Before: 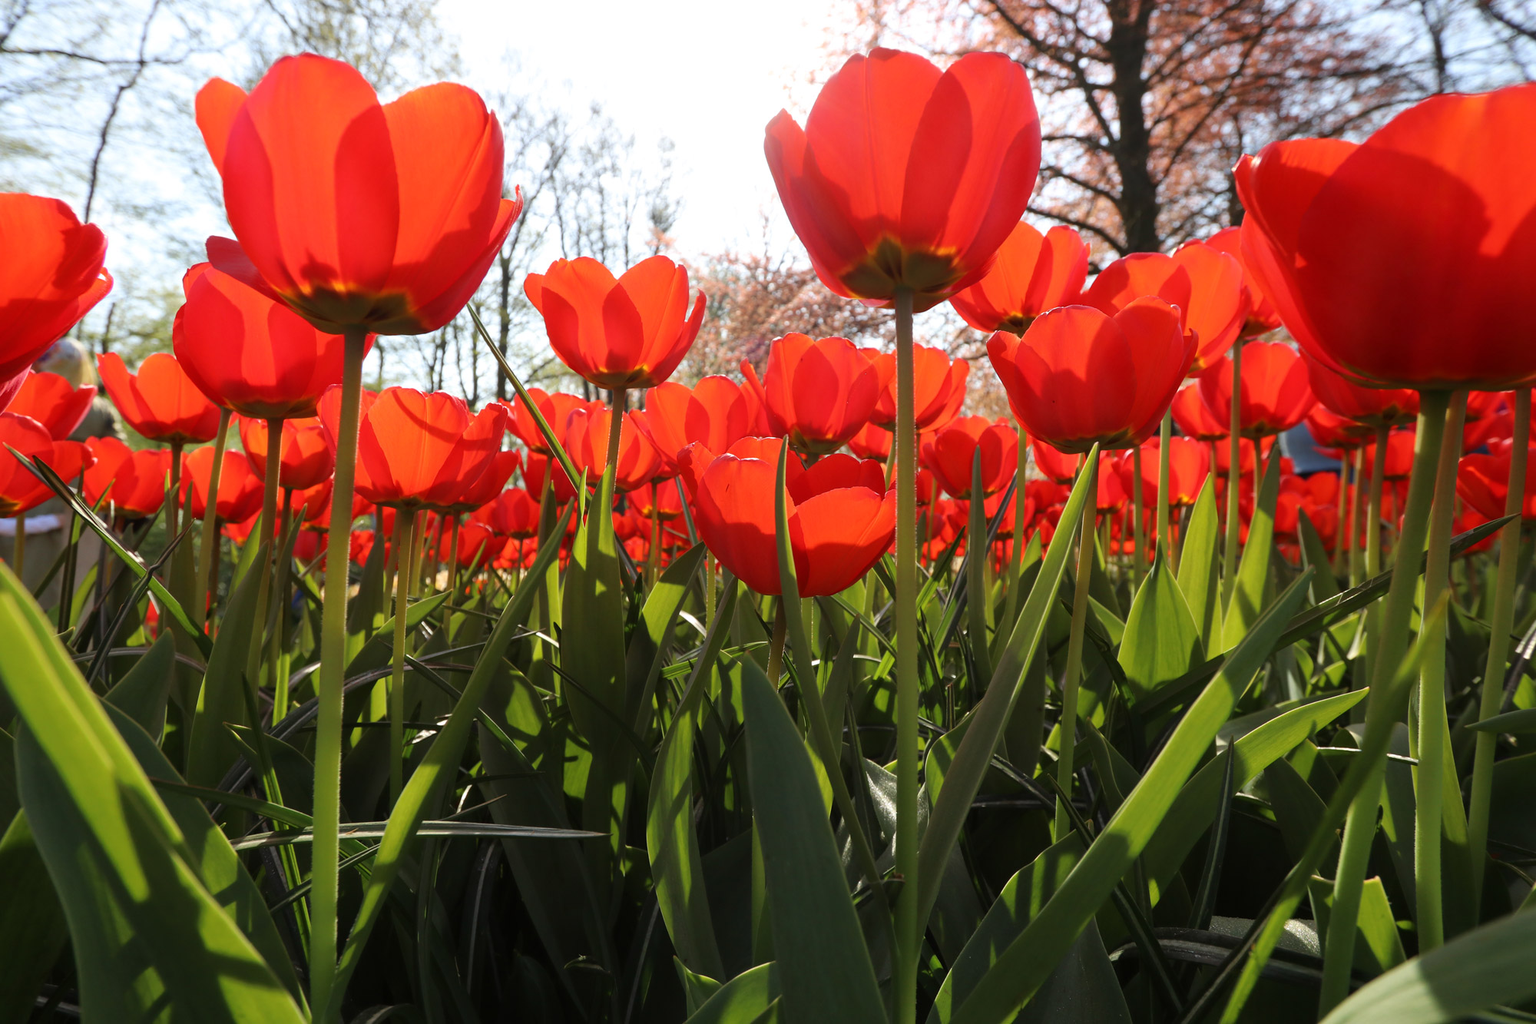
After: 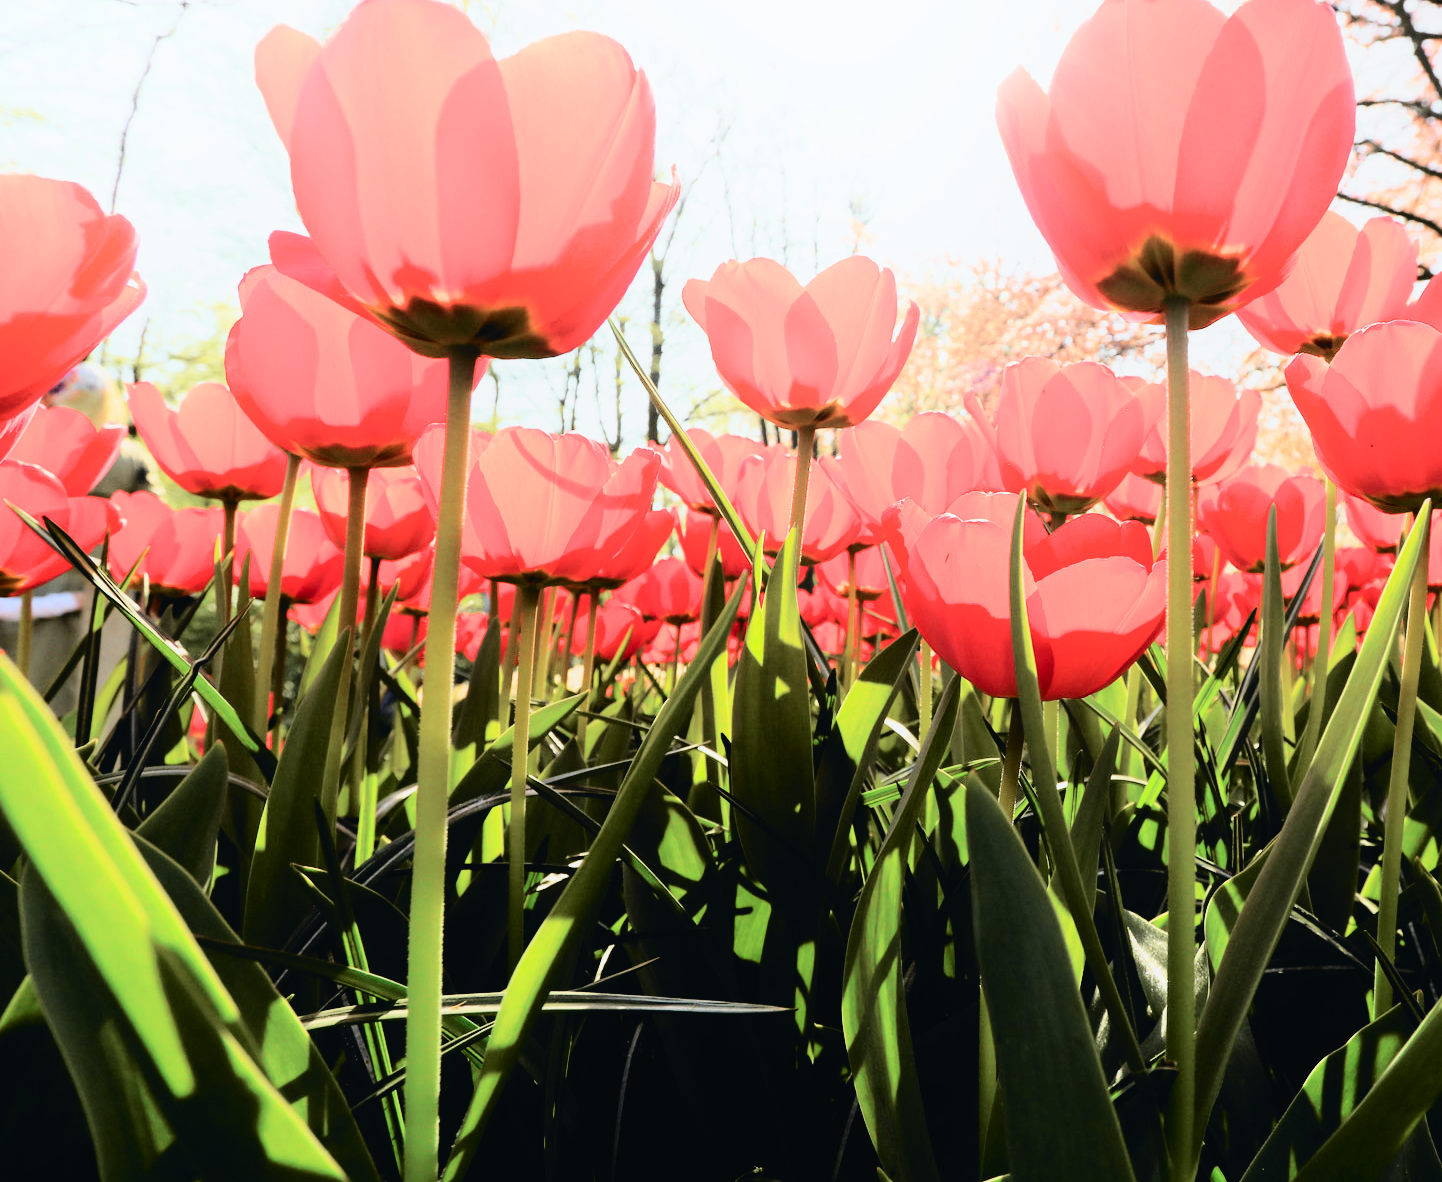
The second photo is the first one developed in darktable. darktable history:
filmic rgb: middle gray luminance 10.1%, black relative exposure -8.6 EV, white relative exposure 3.28 EV, target black luminance 0%, hardness 5.21, latitude 44.58%, contrast 1.309, highlights saturation mix 5.04%, shadows ↔ highlights balance 24.26%
shadows and highlights: shadows -23.07, highlights 47.64, soften with gaussian
tone equalizer: -8 EV -0.387 EV, -7 EV -0.372 EV, -6 EV -0.354 EV, -5 EV -0.225 EV, -3 EV 0.25 EV, -2 EV 0.337 EV, -1 EV 0.405 EV, +0 EV 0.416 EV
crop: top 5.807%, right 27.883%, bottom 5.49%
tone curve: curves: ch0 [(0, 0.026) (0.104, 0.1) (0.233, 0.262) (0.398, 0.507) (0.498, 0.621) (0.65, 0.757) (0.835, 0.883) (1, 0.961)]; ch1 [(0, 0) (0.346, 0.307) (0.408, 0.369) (0.453, 0.457) (0.482, 0.476) (0.502, 0.498) (0.521, 0.507) (0.553, 0.554) (0.638, 0.646) (0.693, 0.727) (1, 1)]; ch2 [(0, 0) (0.366, 0.337) (0.434, 0.46) (0.485, 0.494) (0.5, 0.494) (0.511, 0.508) (0.537, 0.55) (0.579, 0.599) (0.663, 0.67) (1, 1)], color space Lab, independent channels
exposure: exposure 0.493 EV, compensate highlight preservation false
